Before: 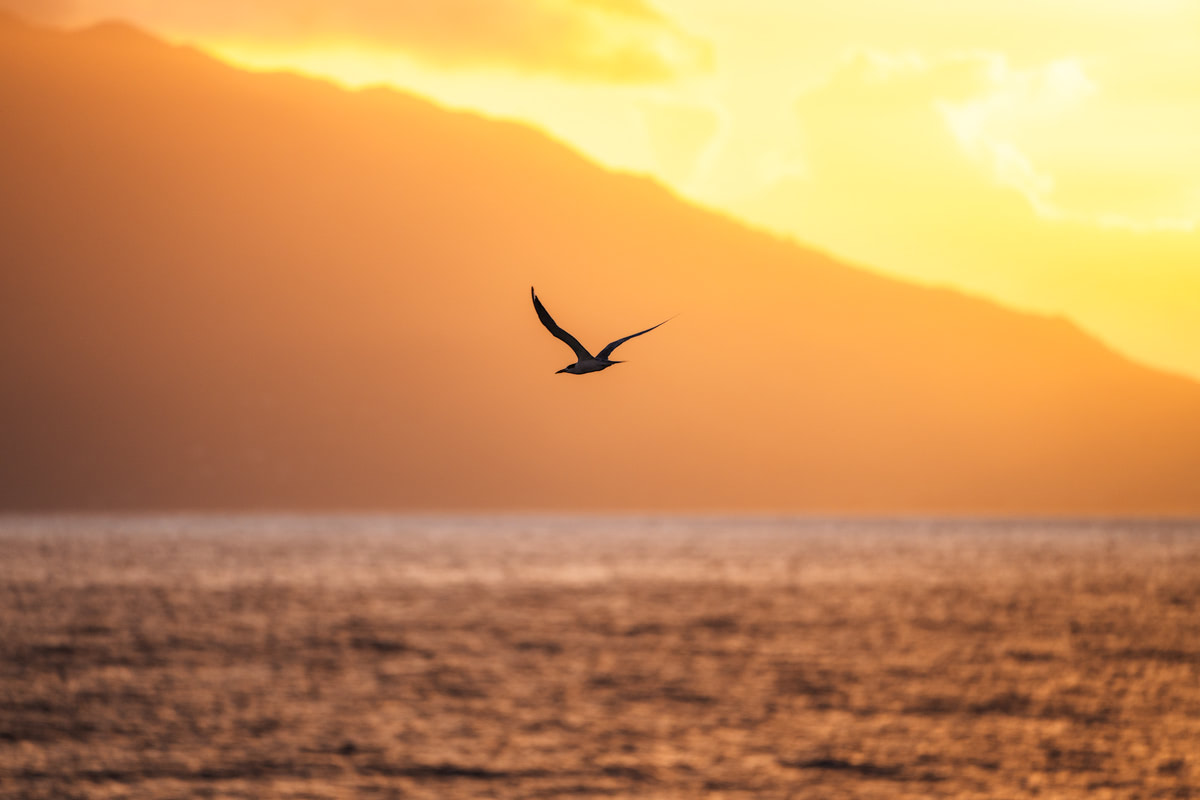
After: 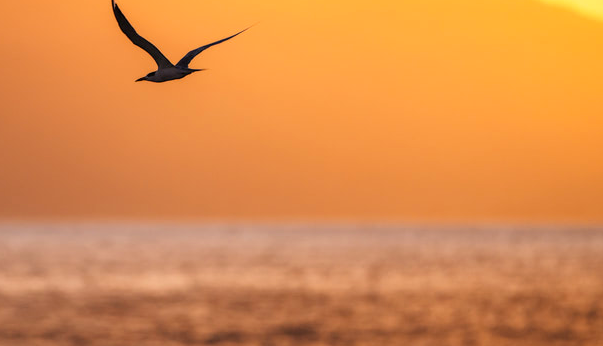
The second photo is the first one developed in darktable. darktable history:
crop: left 35.03%, top 36.625%, right 14.663%, bottom 20.057%
levels: levels [0, 0.498, 0.996]
contrast brightness saturation: contrast 0.04, saturation 0.16
